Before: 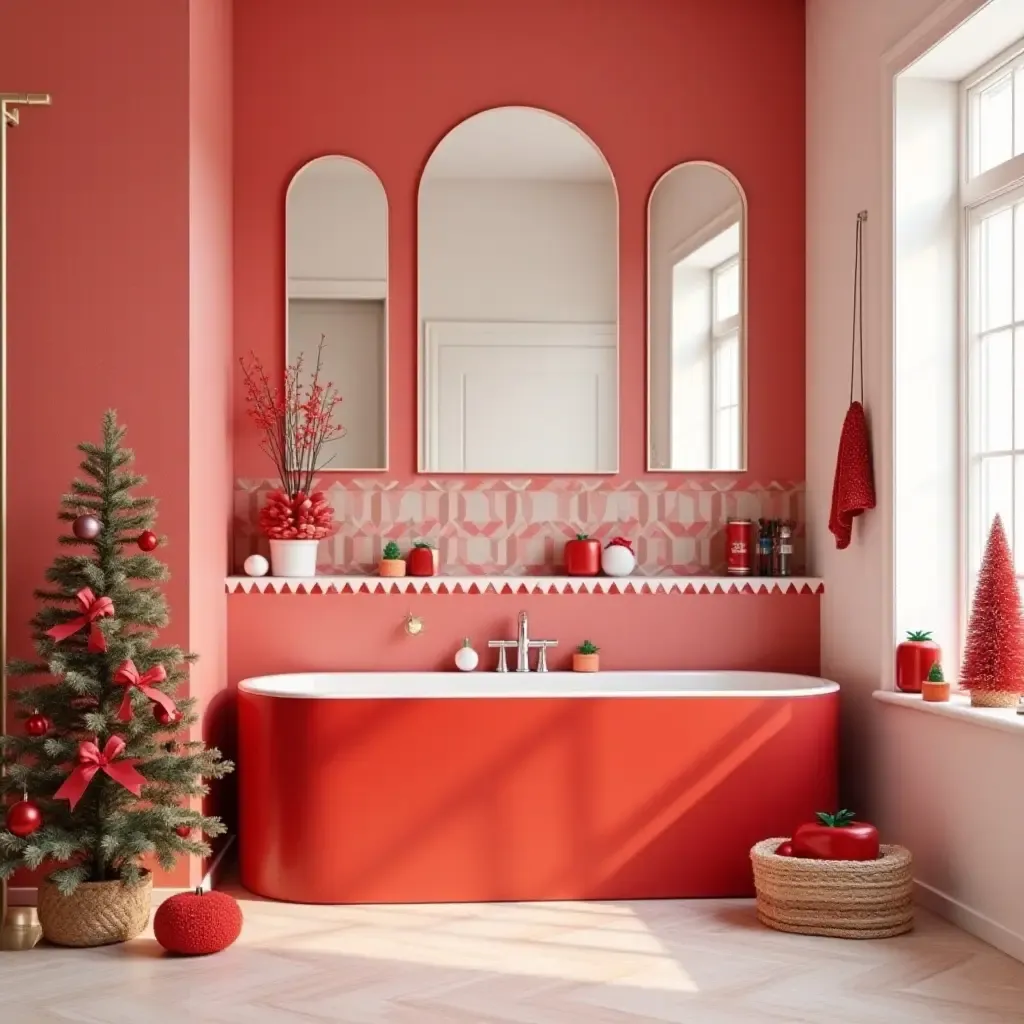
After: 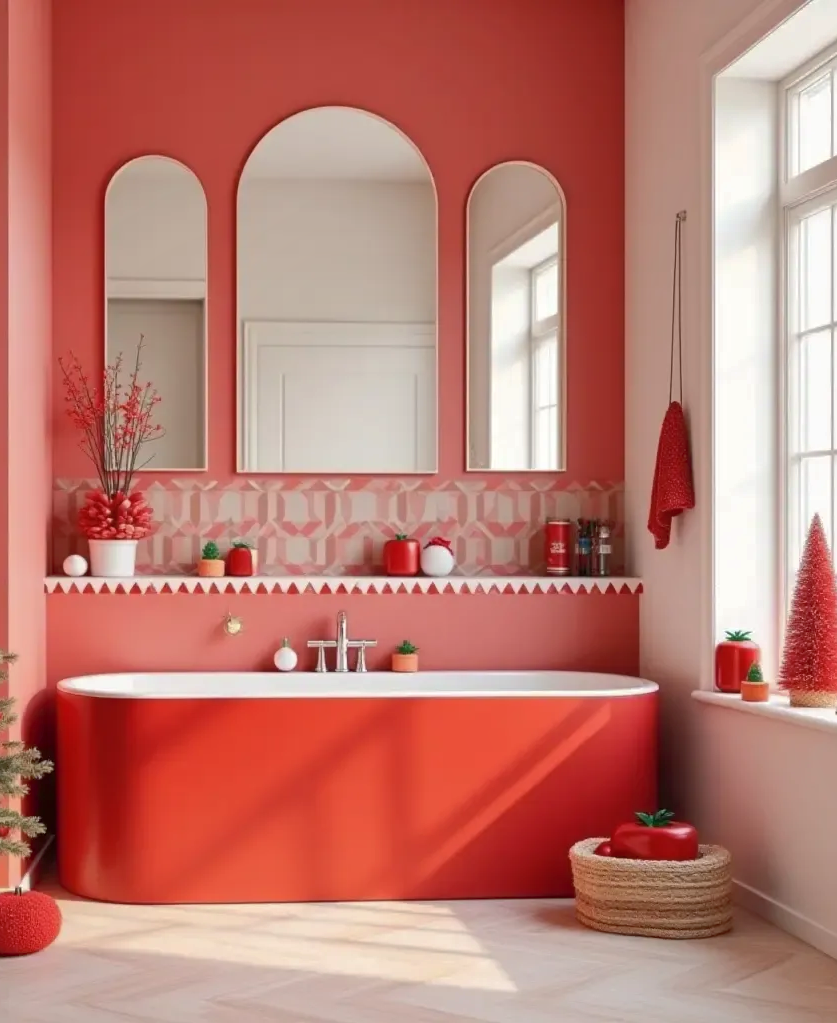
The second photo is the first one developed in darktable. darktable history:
shadows and highlights: on, module defaults
crop: left 17.686%, bottom 0.029%
